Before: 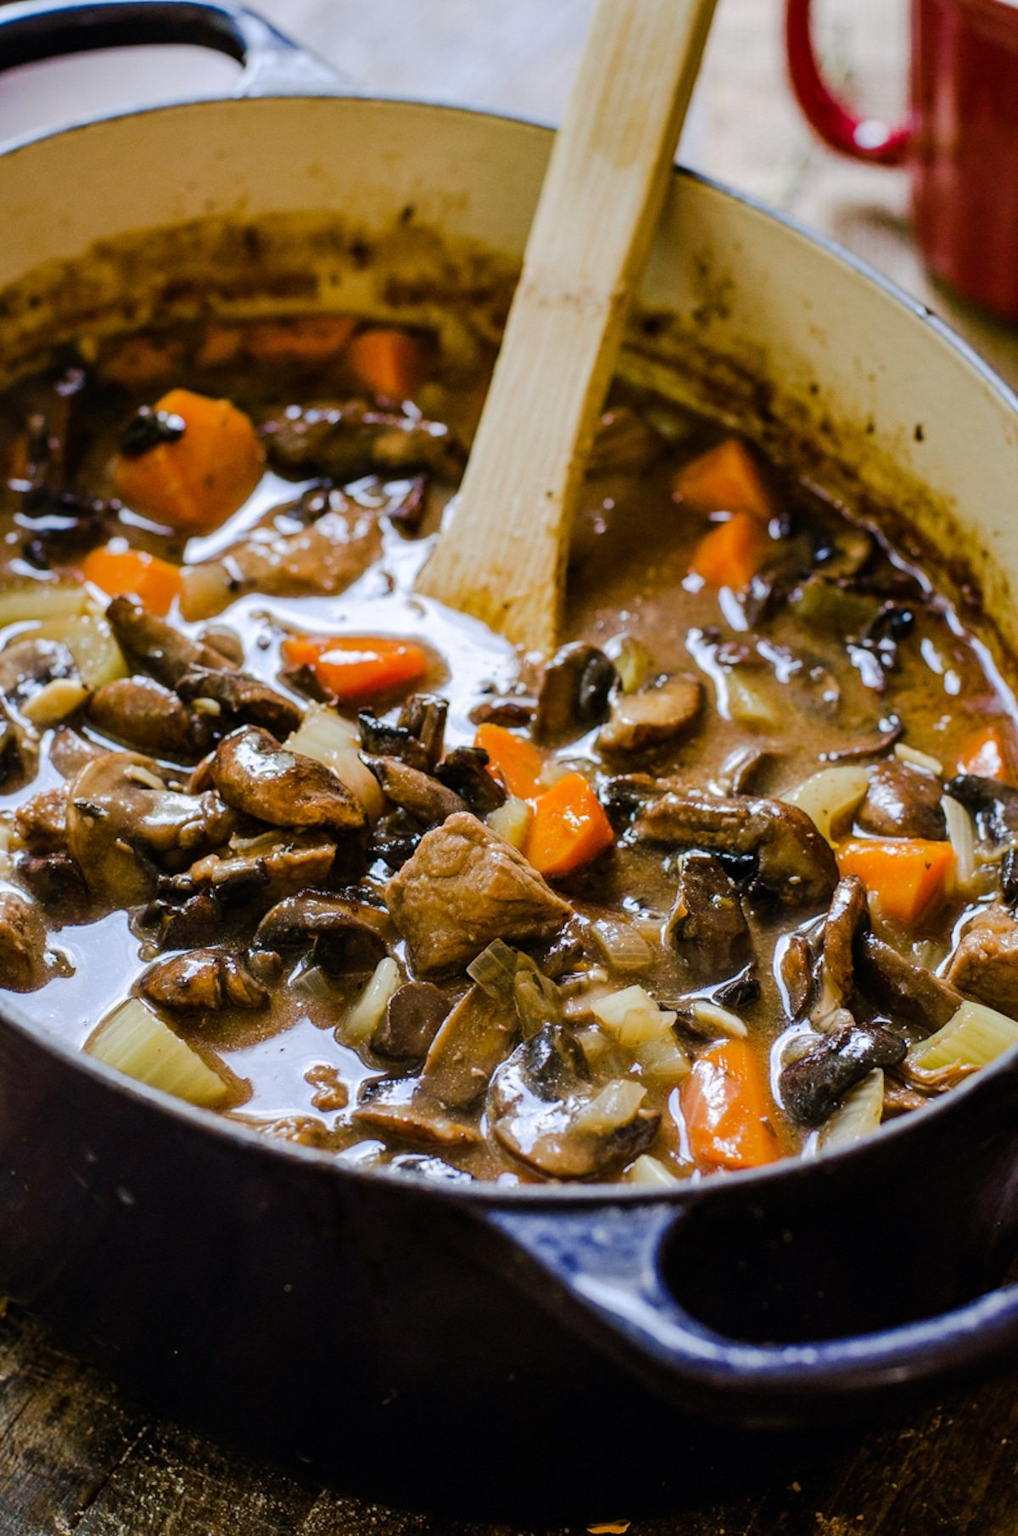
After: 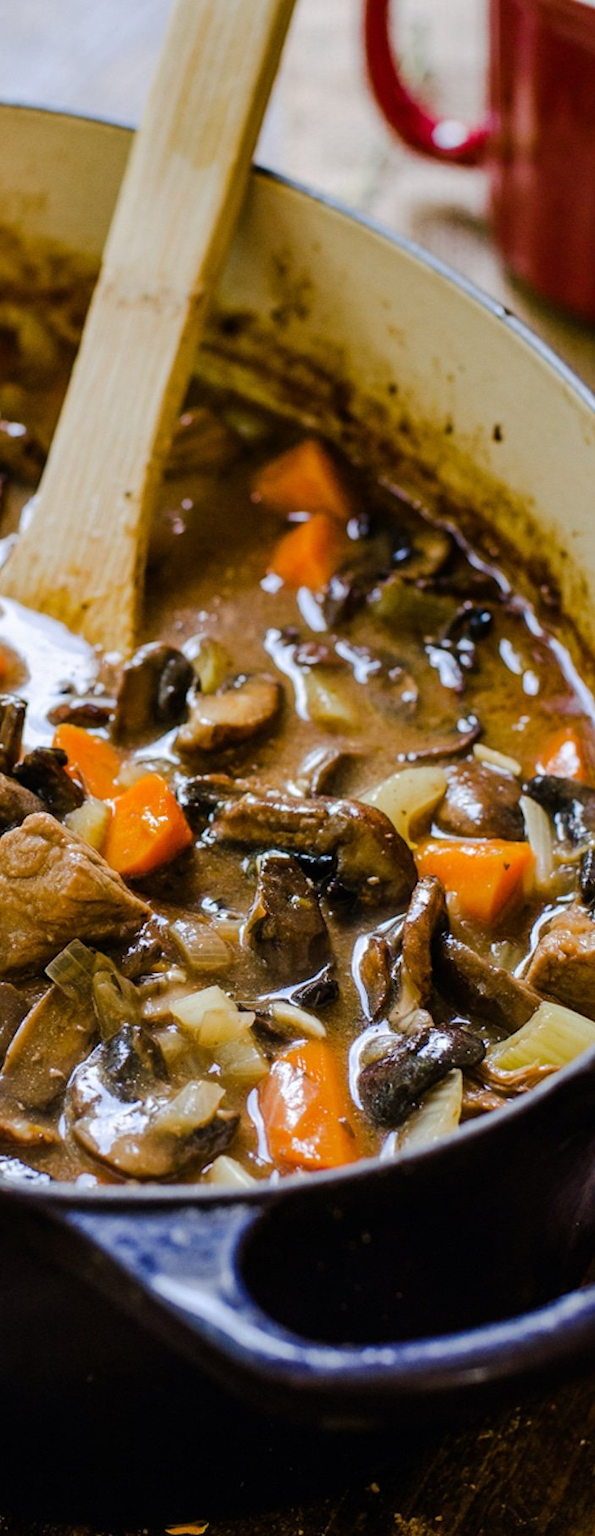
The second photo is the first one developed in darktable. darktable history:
crop: left 41.455%
